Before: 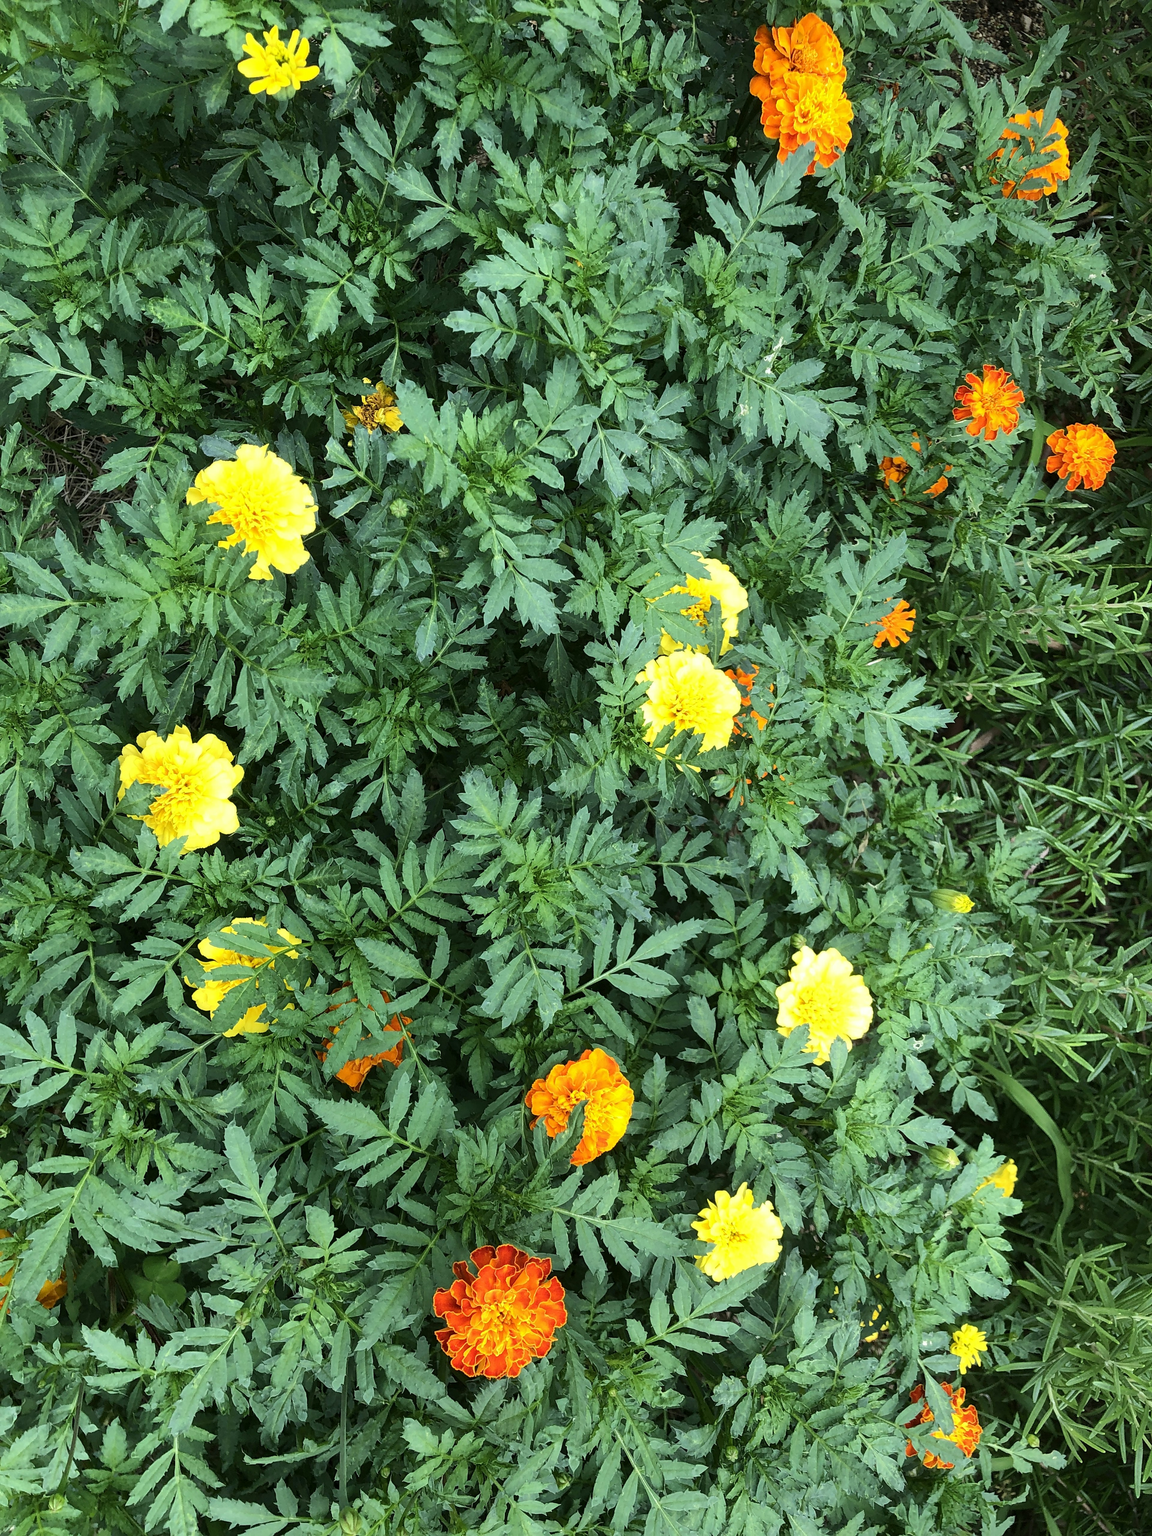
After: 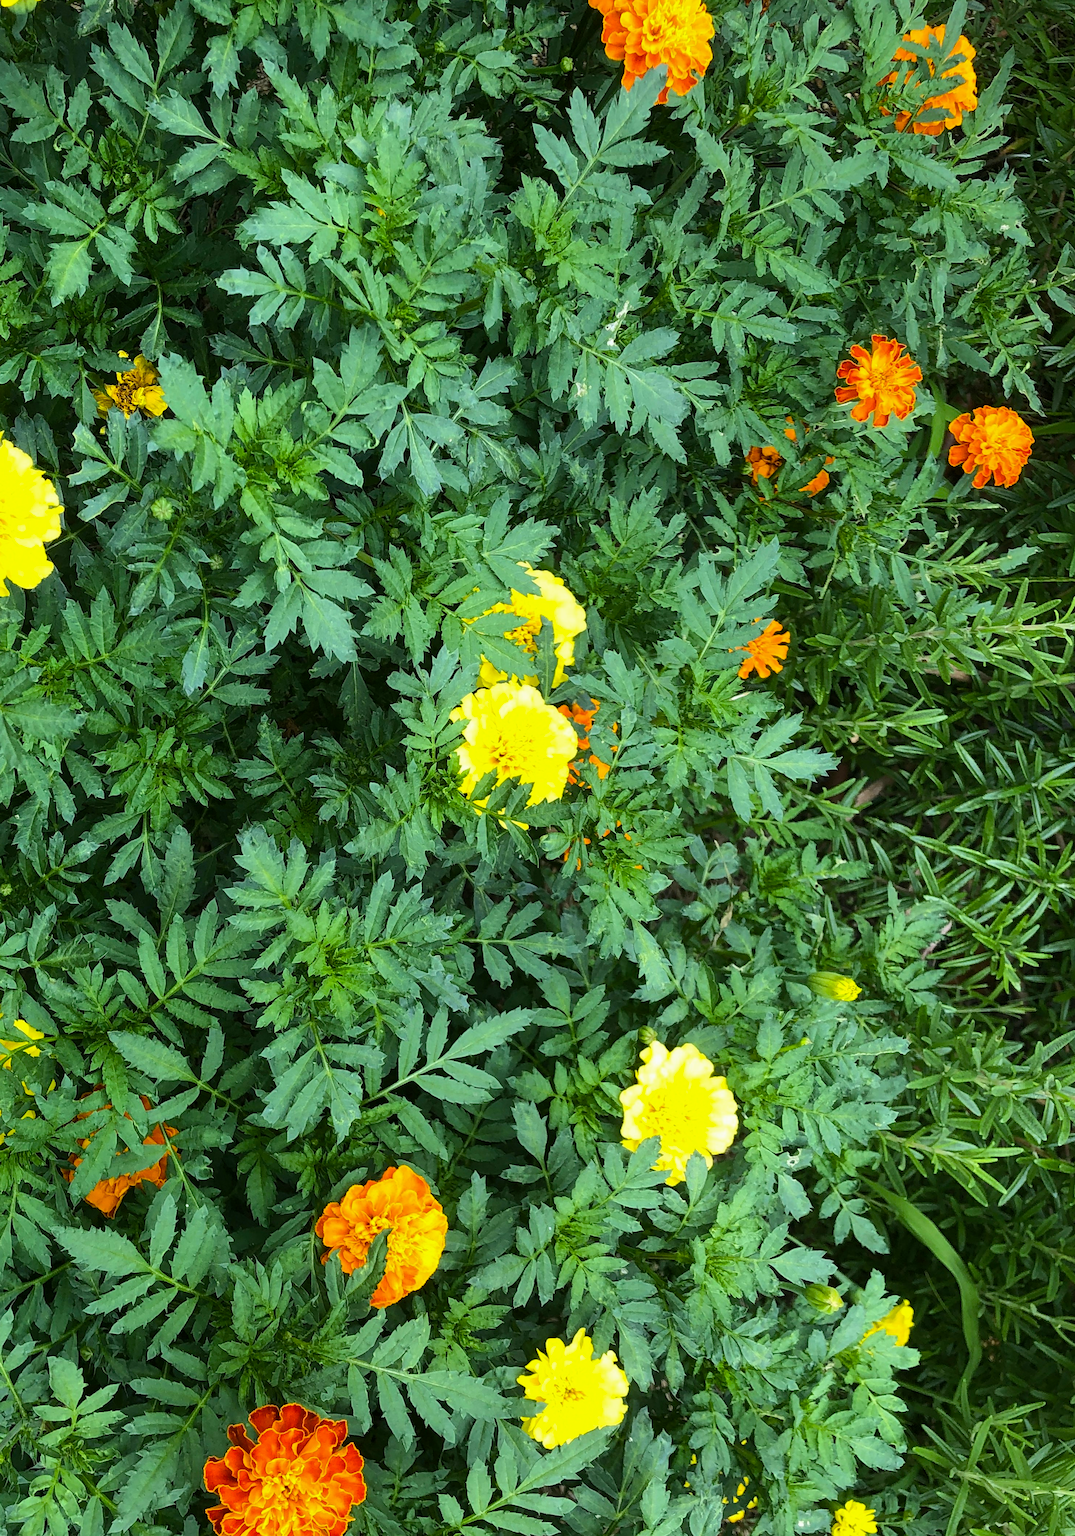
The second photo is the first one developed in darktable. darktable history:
color balance rgb: perceptual saturation grading › global saturation 25%, global vibrance 20%
exposure: exposure -0.05 EV
crop: left 23.095%, top 5.827%, bottom 11.854%
shadows and highlights: radius 334.93, shadows 63.48, highlights 6.06, compress 87.7%, highlights color adjustment 39.73%, soften with gaussian
